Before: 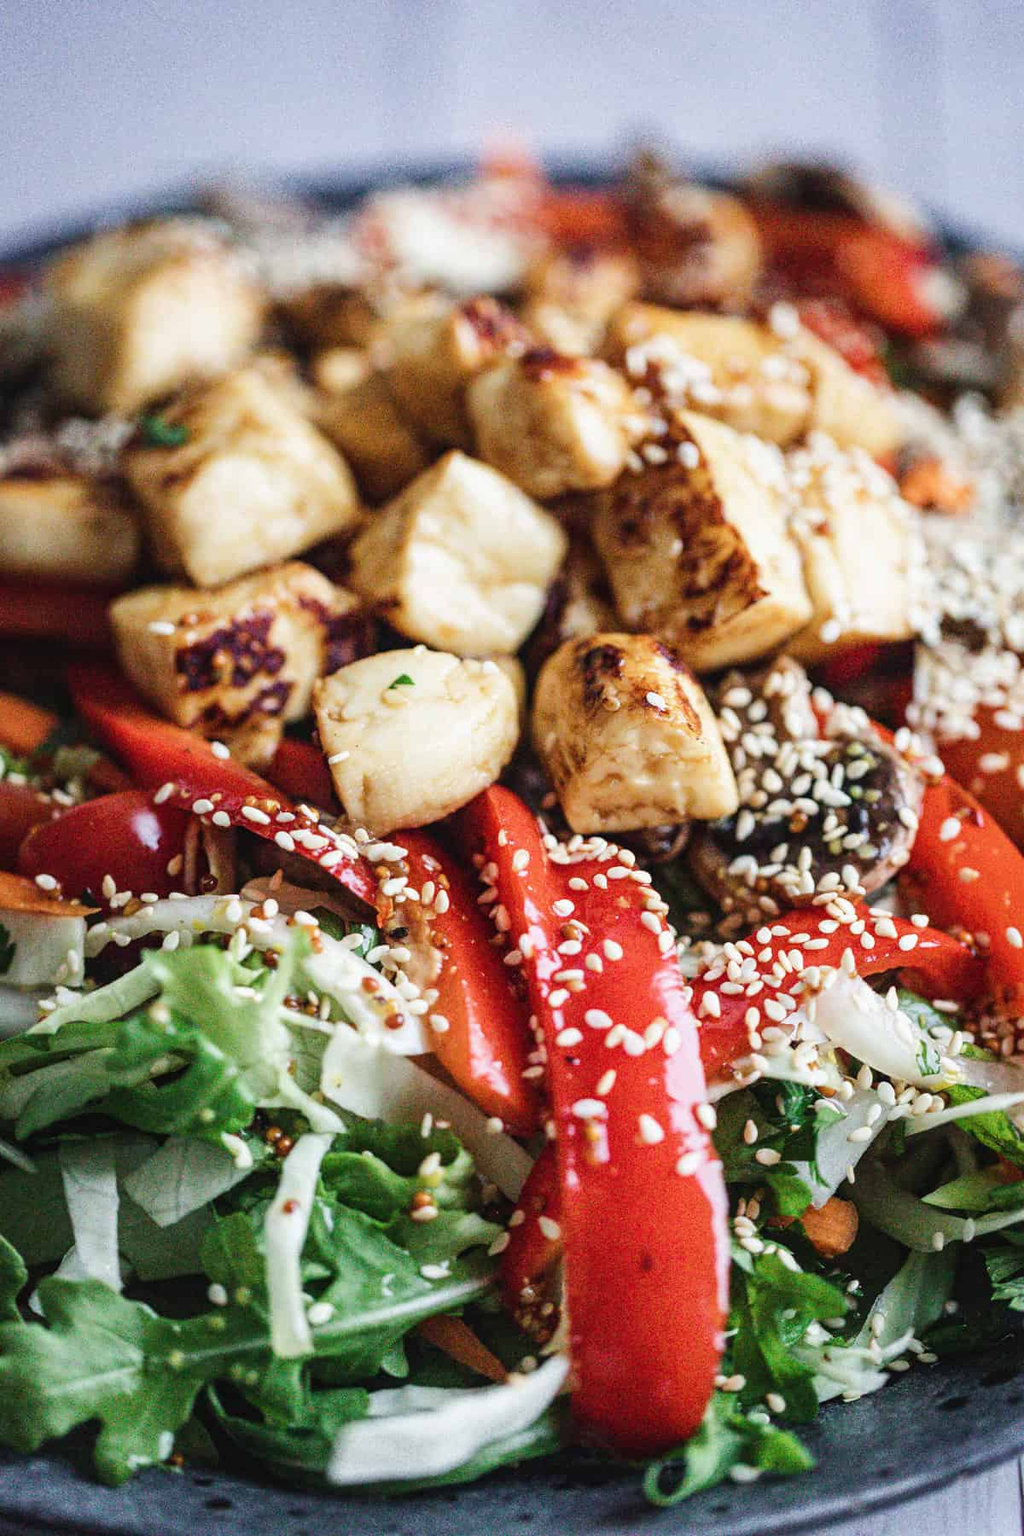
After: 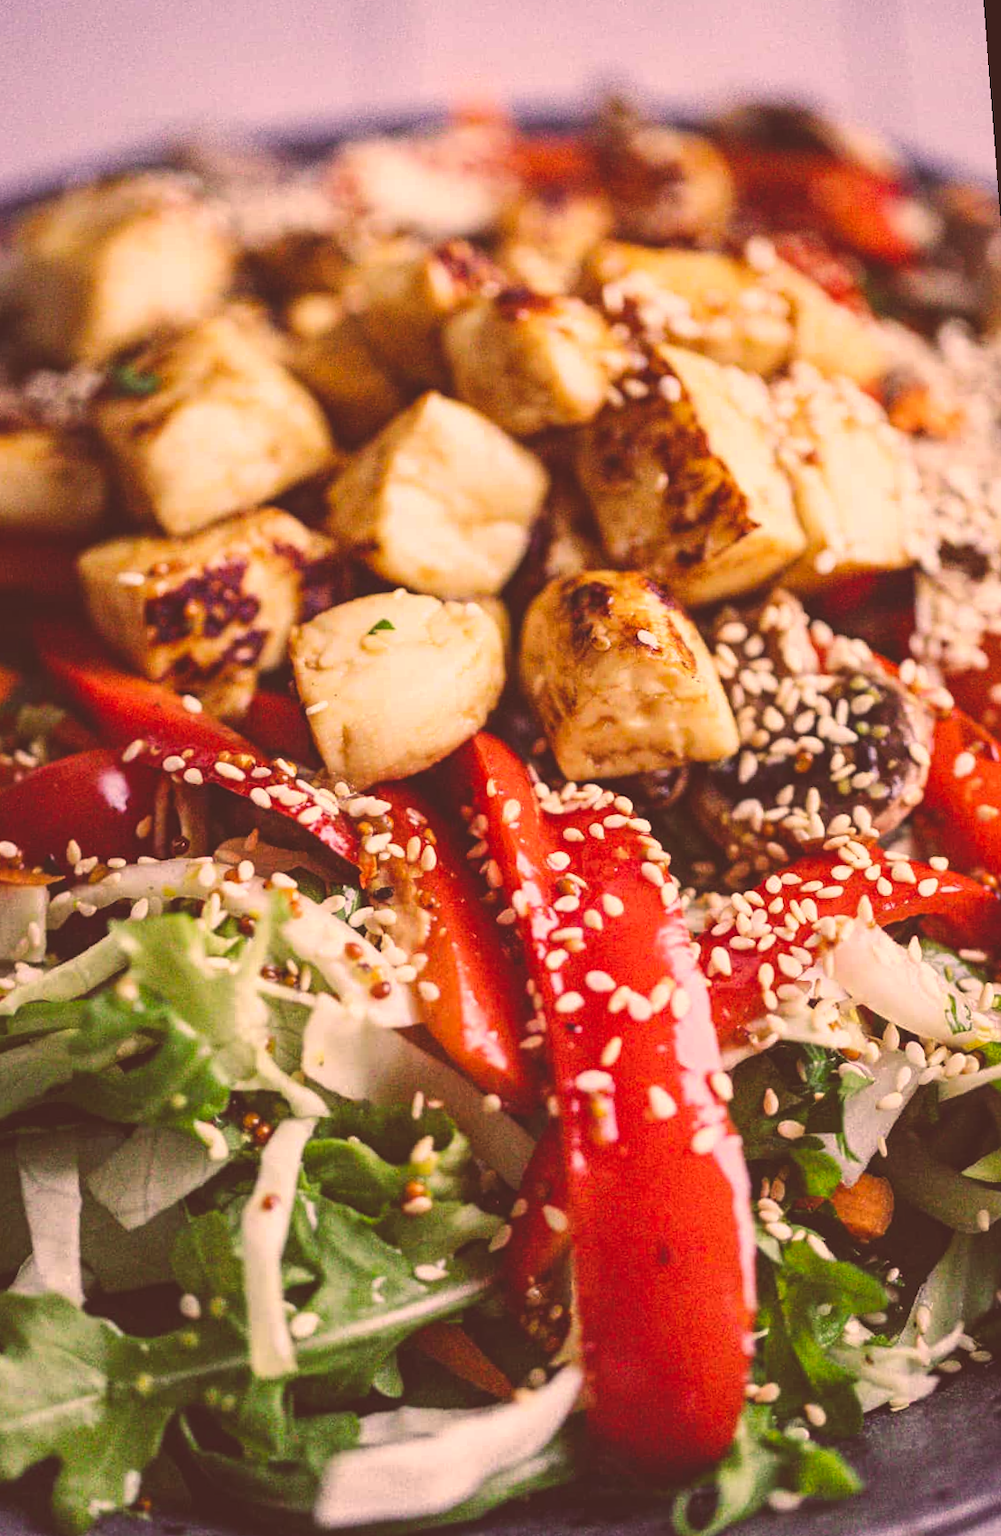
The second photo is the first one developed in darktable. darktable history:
rotate and perspective: rotation -1.68°, lens shift (vertical) -0.146, crop left 0.049, crop right 0.912, crop top 0.032, crop bottom 0.96
color correction: highlights a* 10.12, highlights b* 39.04, shadows a* 14.62, shadows b* 3.37
white balance: red 1.042, blue 1.17
exposure: black level correction -0.025, exposure -0.117 EV, compensate highlight preservation false
